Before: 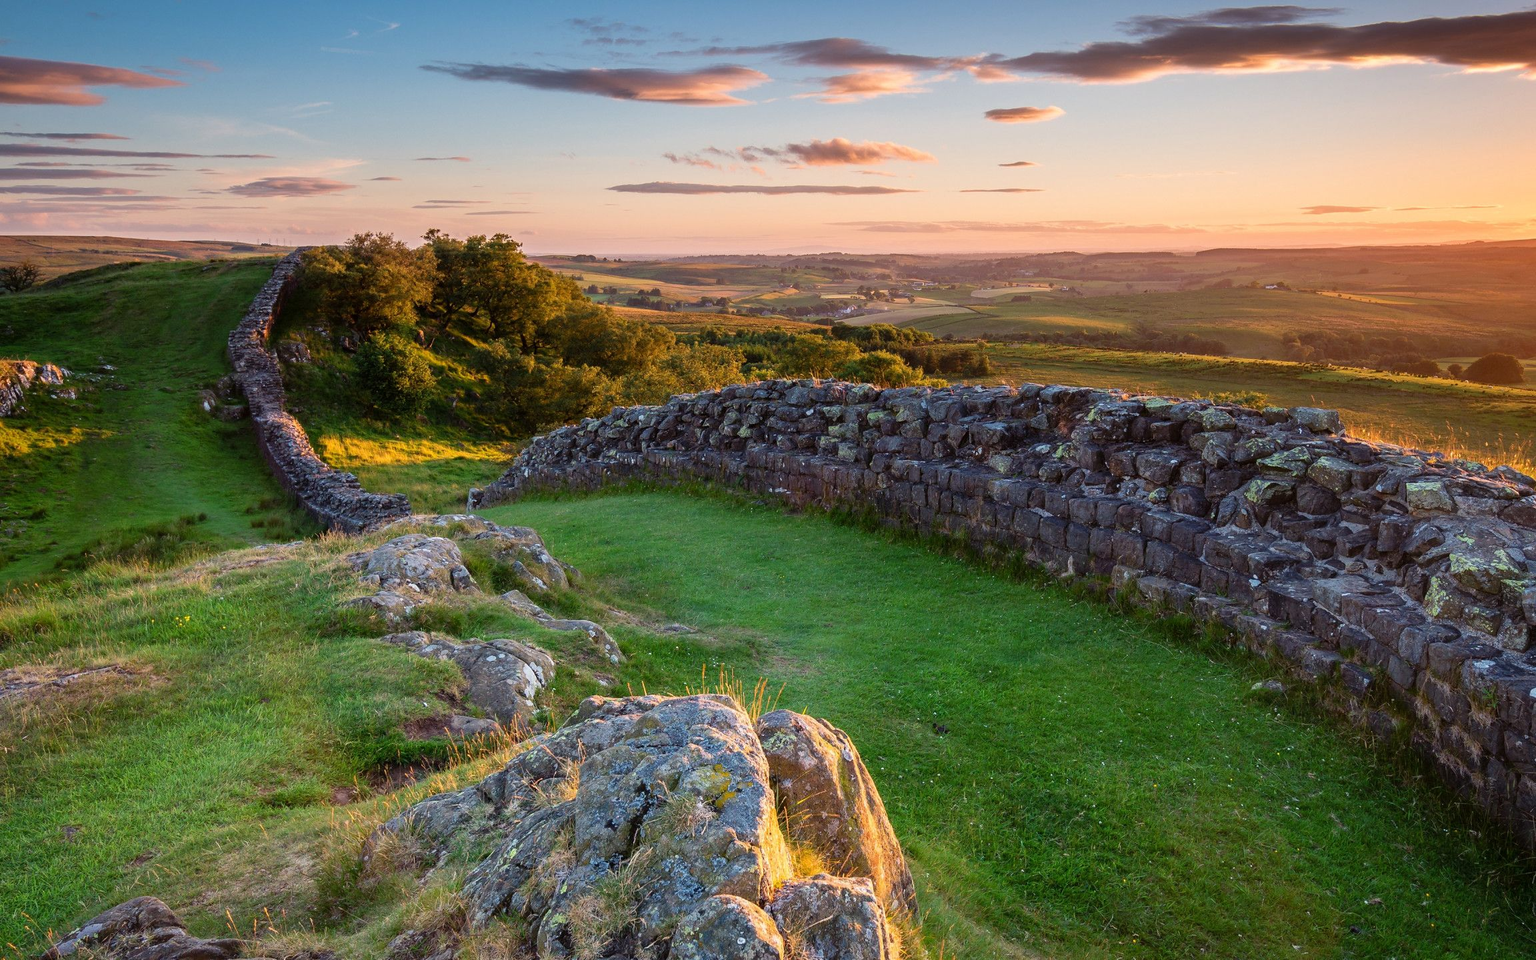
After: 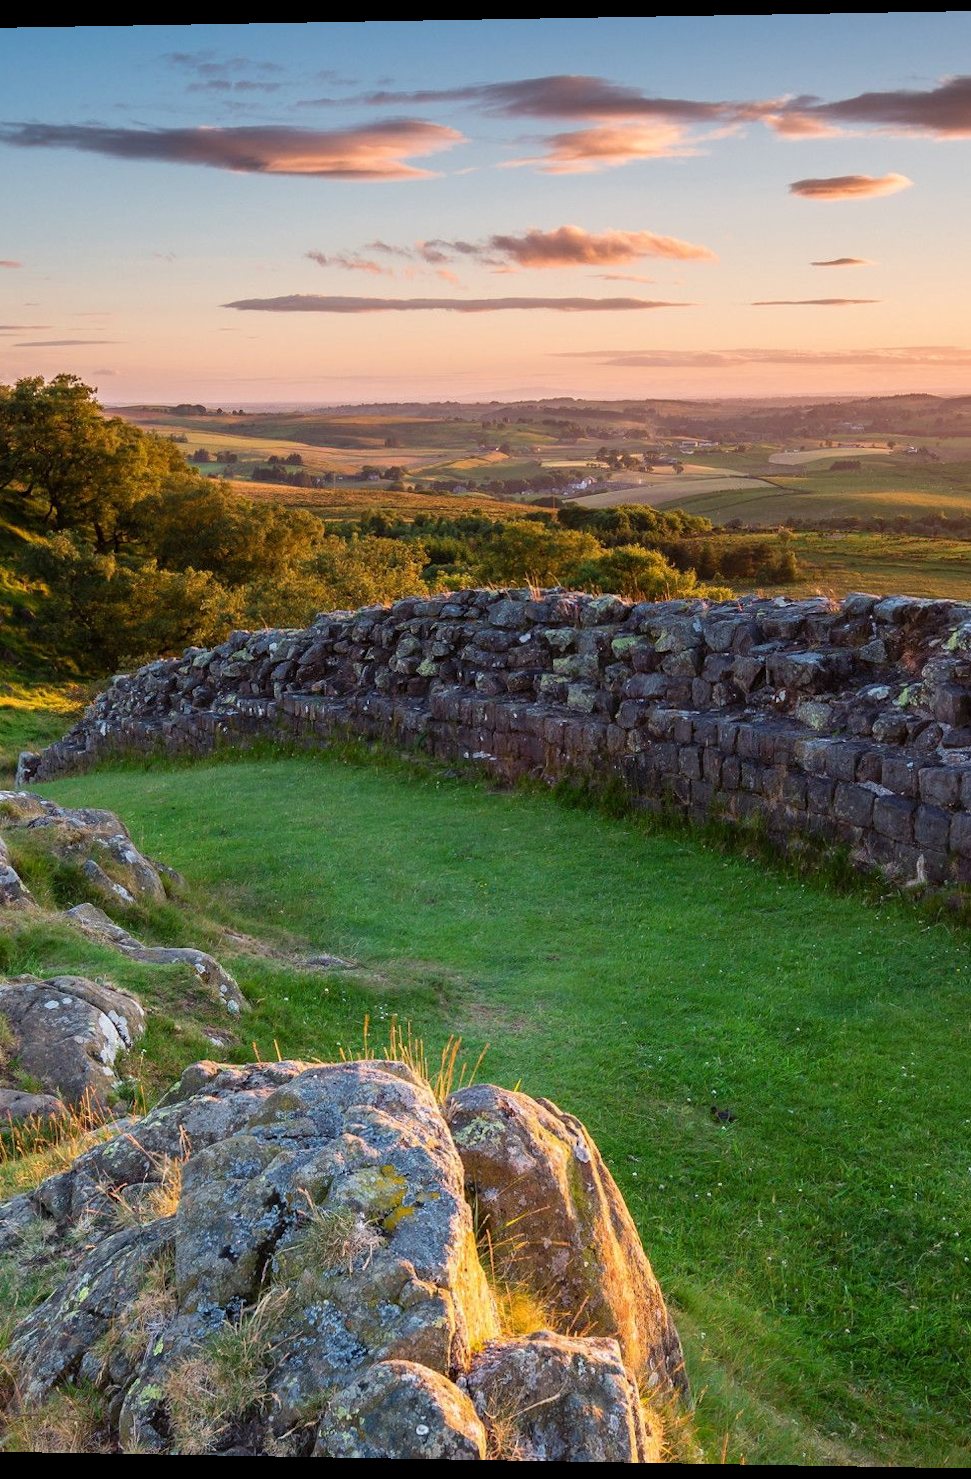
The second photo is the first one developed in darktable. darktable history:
rotate and perspective: lens shift (horizontal) -0.055, automatic cropping off
crop: left 28.583%, right 29.231%
